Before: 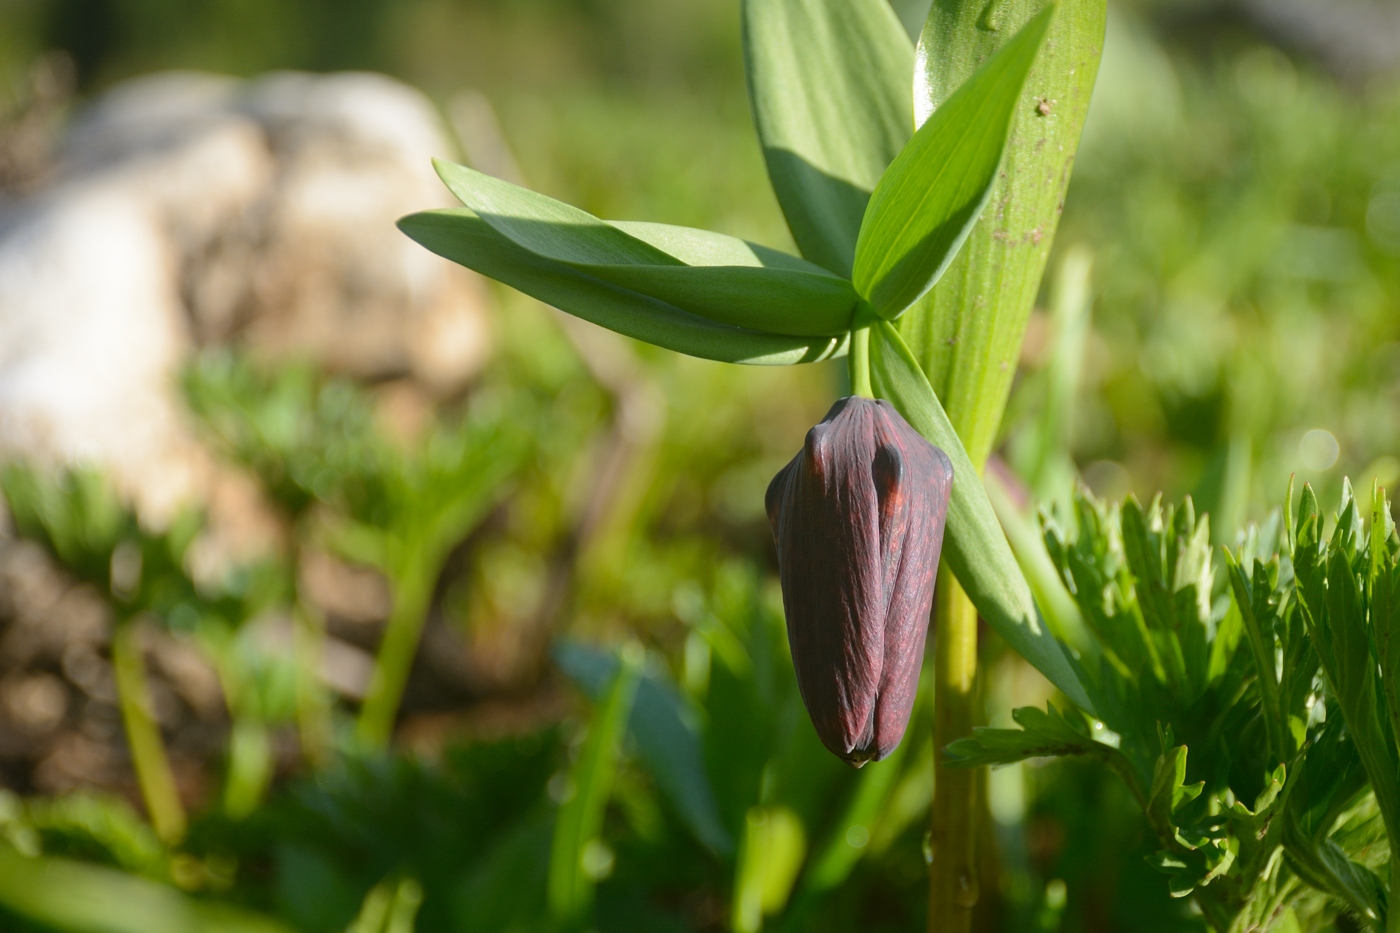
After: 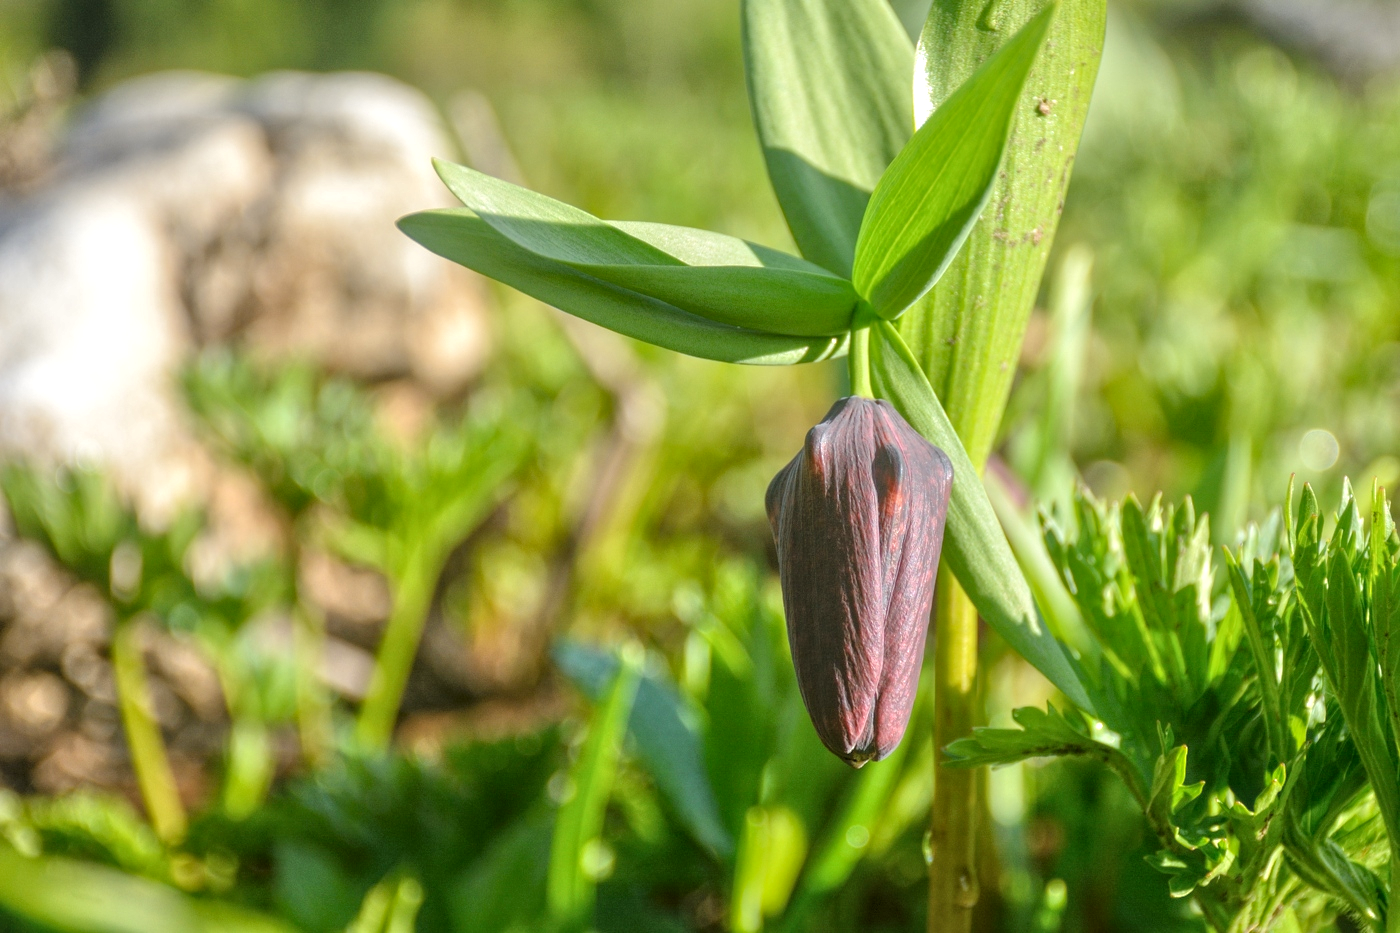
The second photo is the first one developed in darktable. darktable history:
tone equalizer: -7 EV 0.15 EV, -6 EV 0.6 EV, -5 EV 1.15 EV, -4 EV 1.33 EV, -3 EV 1.15 EV, -2 EV 0.6 EV, -1 EV 0.15 EV, mask exposure compensation -0.5 EV
local contrast: highlights 74%, shadows 55%, detail 176%, midtone range 0.207
